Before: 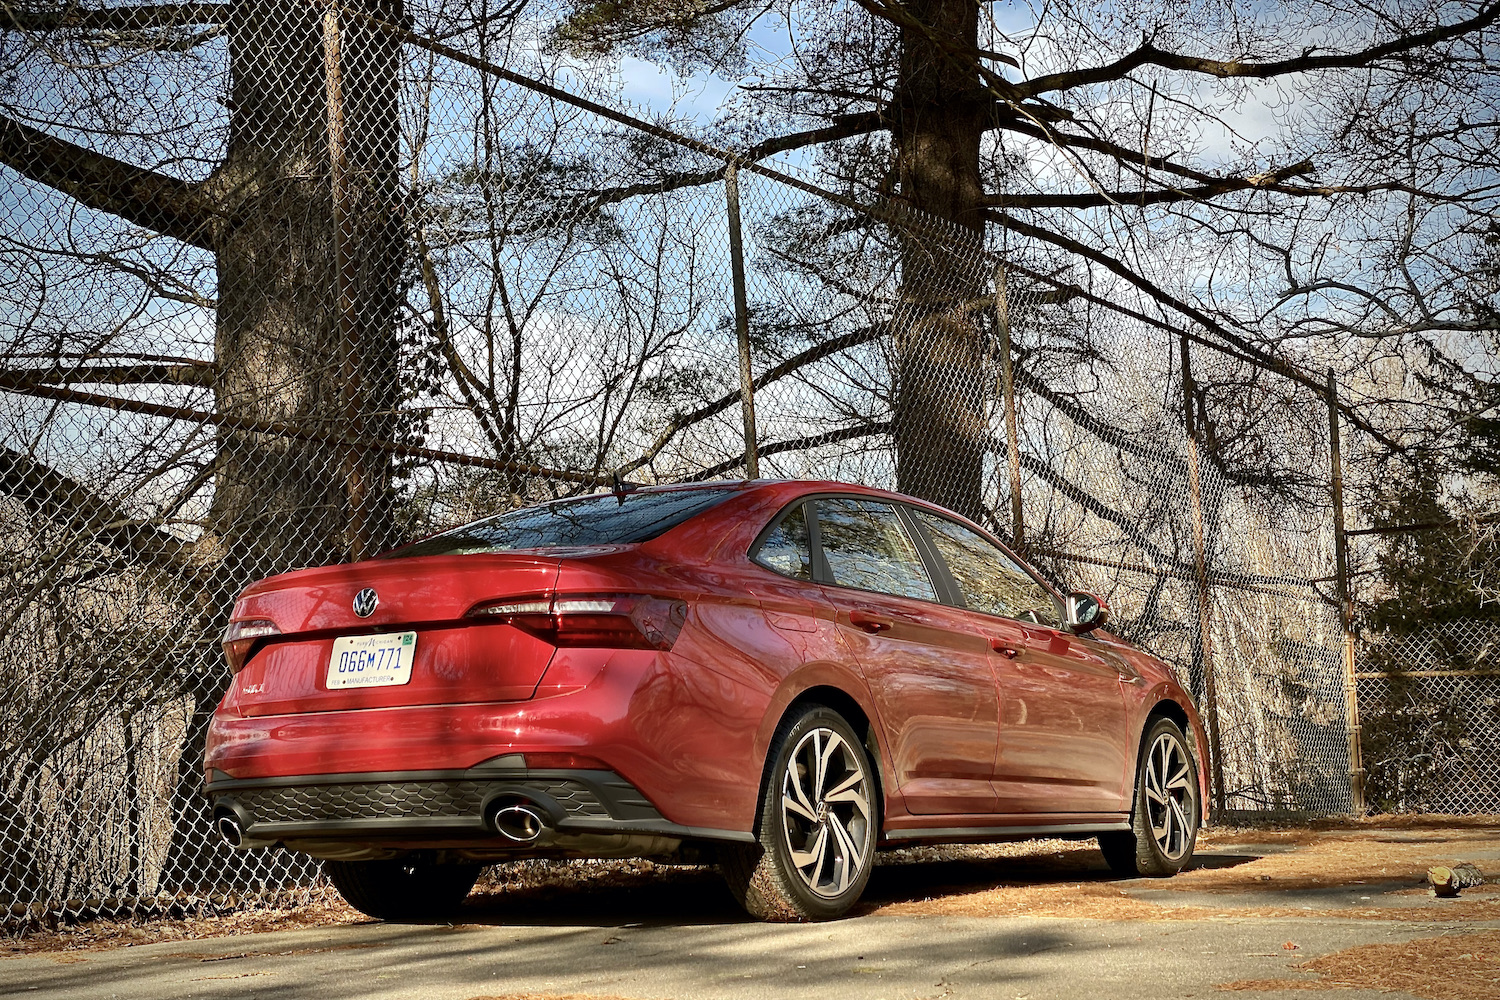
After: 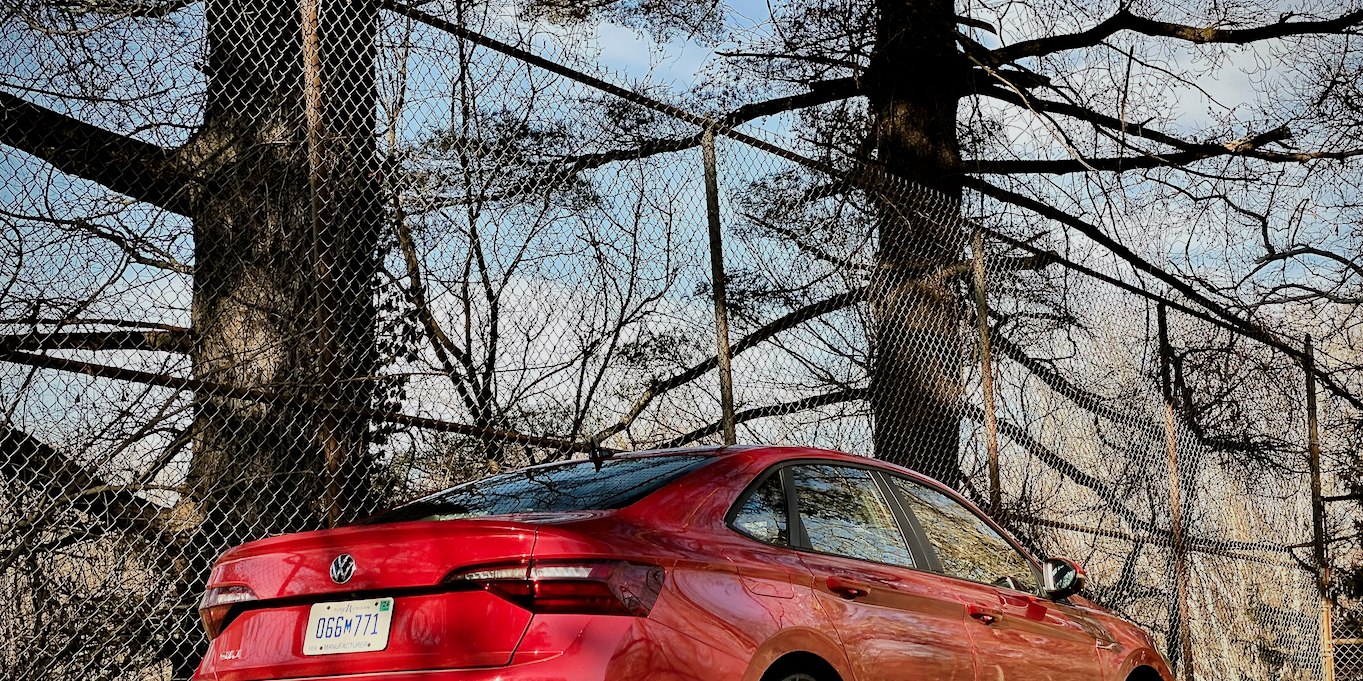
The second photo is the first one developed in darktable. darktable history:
crop: left 1.556%, top 3.445%, right 7.544%, bottom 28.418%
filmic rgb: black relative exposure -7.76 EV, white relative exposure 4.43 EV, hardness 3.76, latitude 49.73%, contrast 1.101
tone curve: curves: ch0 [(0, 0) (0.161, 0.144) (0.501, 0.497) (1, 1)], preserve colors none
